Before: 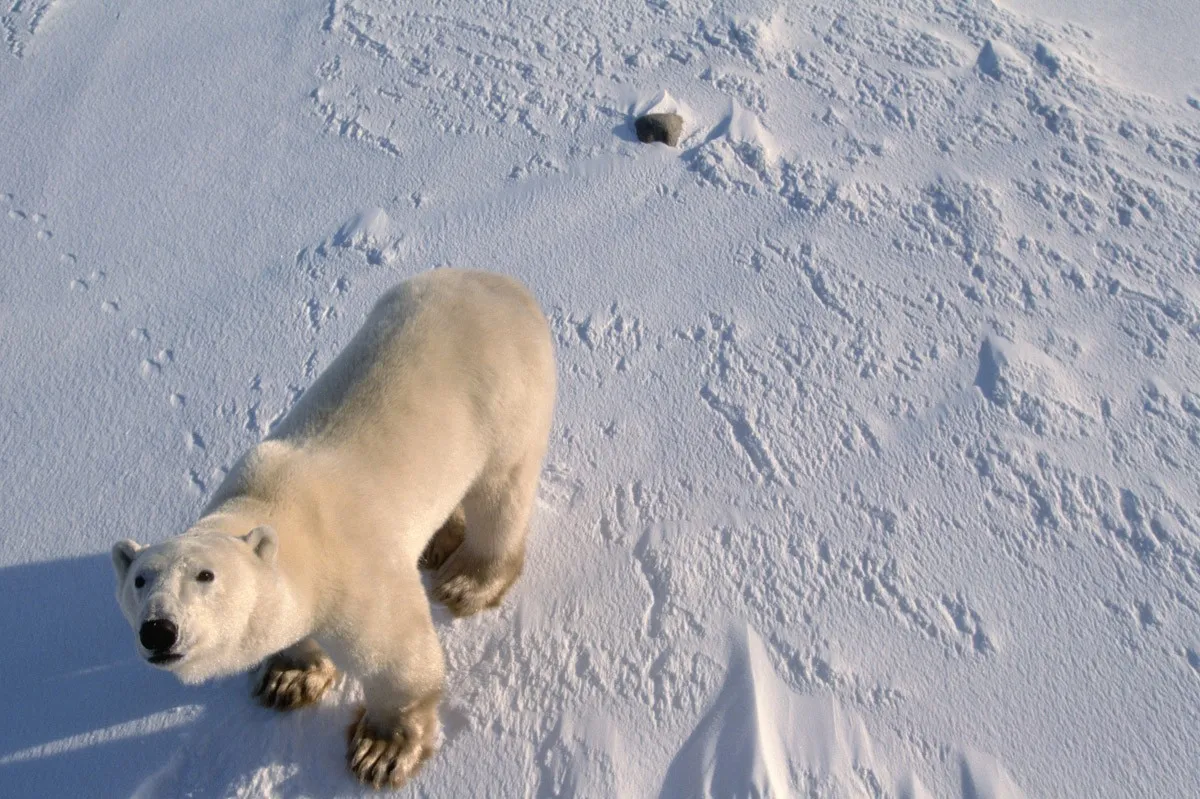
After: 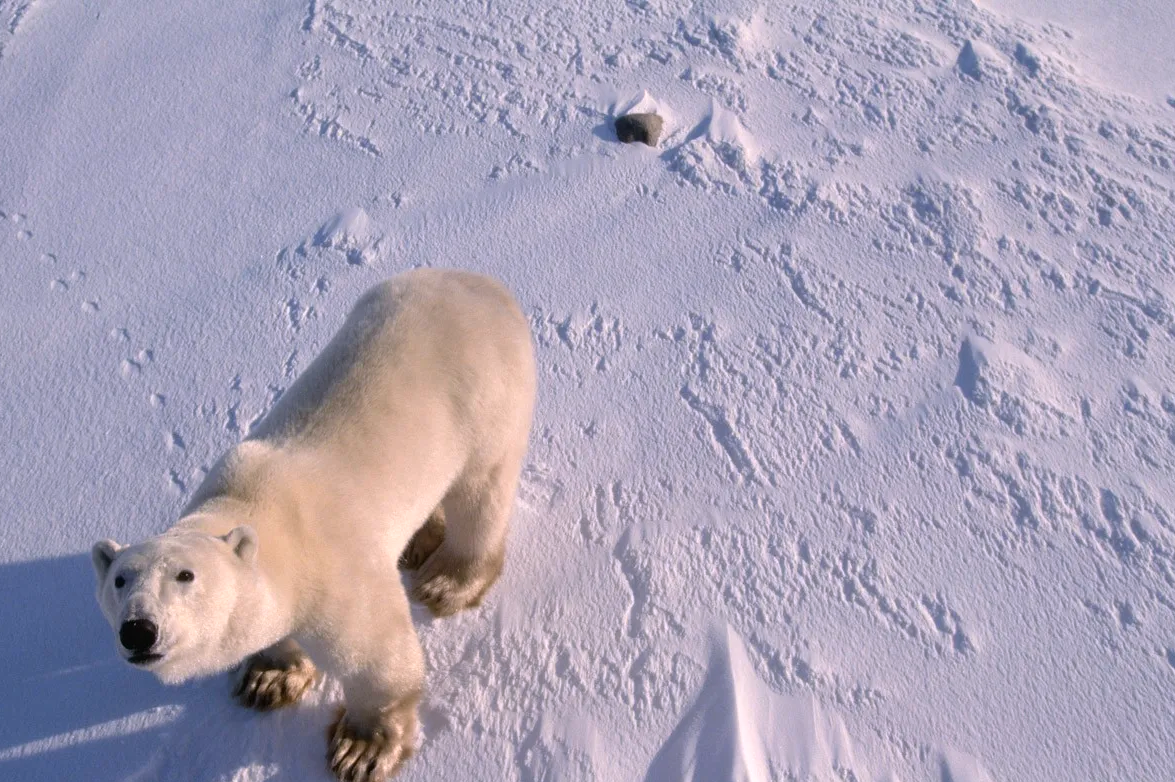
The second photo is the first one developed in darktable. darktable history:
crop: left 1.743%, right 0.268%, bottom 2.011%
white balance: red 1.05, blue 1.072
